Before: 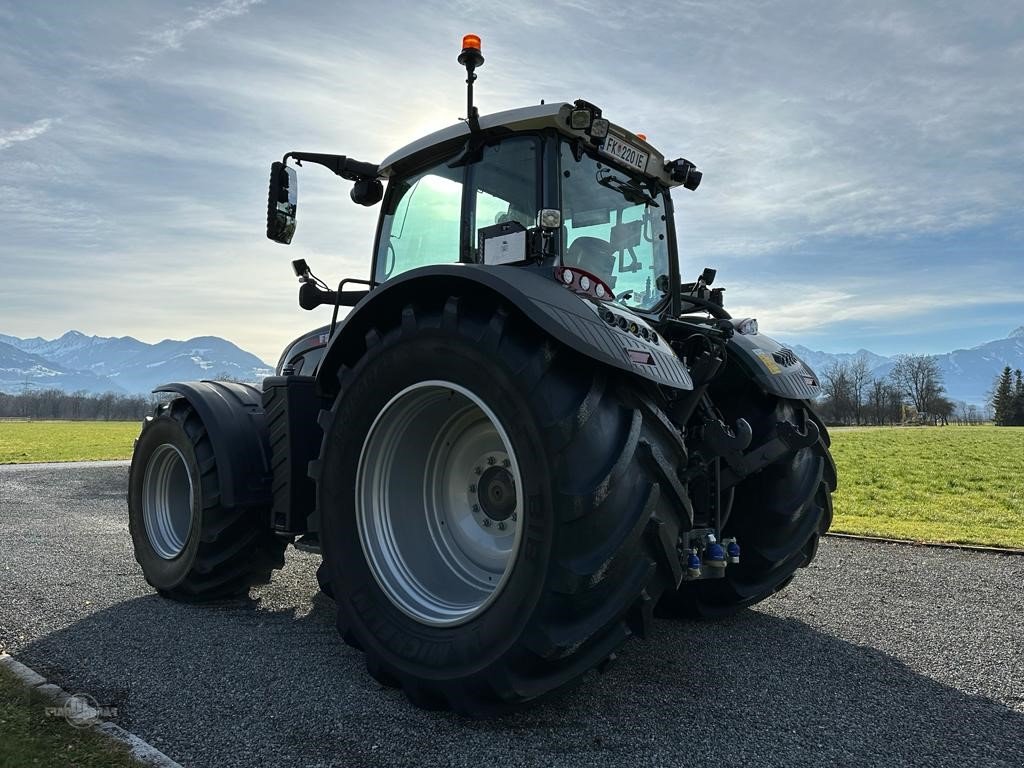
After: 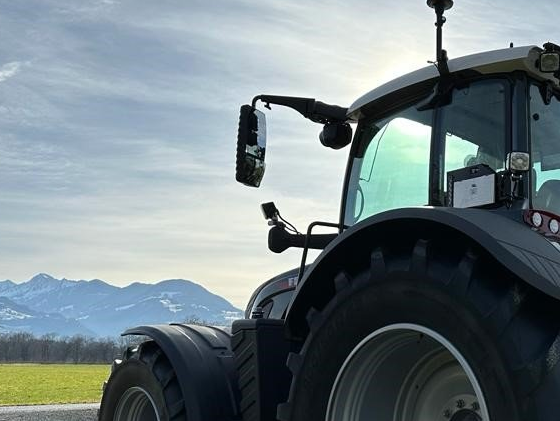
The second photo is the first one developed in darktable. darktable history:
vibrance: on, module defaults
crop and rotate: left 3.047%, top 7.509%, right 42.236%, bottom 37.598%
